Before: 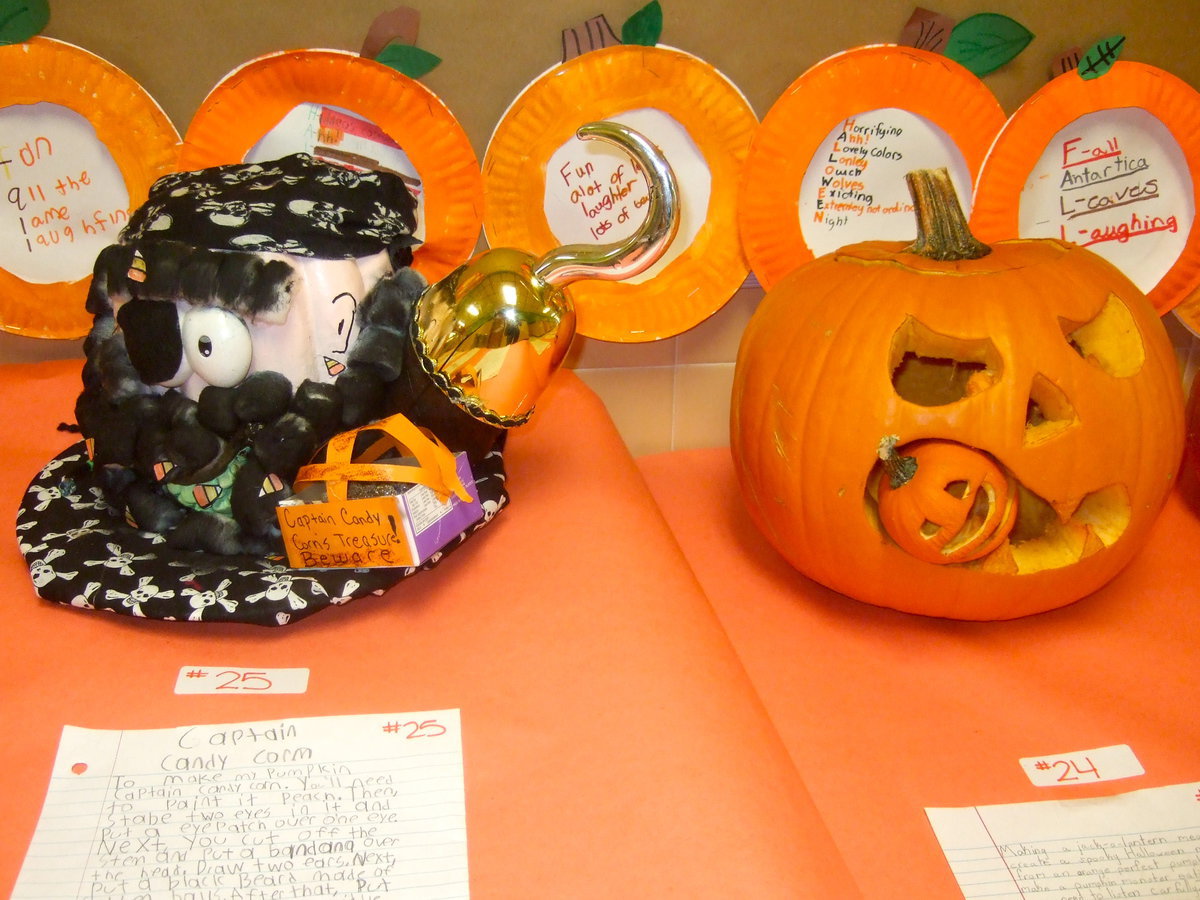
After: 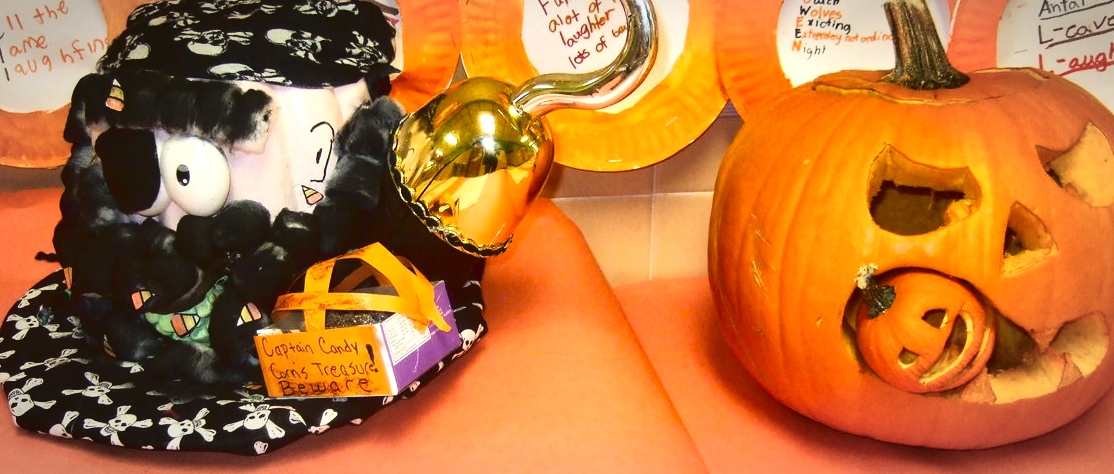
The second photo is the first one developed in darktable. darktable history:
crop: left 1.848%, top 19.099%, right 5.301%, bottom 28.211%
vignetting: brightness -0.398, saturation -0.308, automatic ratio true
tone curve: curves: ch0 [(0, 0) (0.003, 0.082) (0.011, 0.082) (0.025, 0.088) (0.044, 0.088) (0.069, 0.093) (0.1, 0.101) (0.136, 0.109) (0.177, 0.129) (0.224, 0.155) (0.277, 0.214) (0.335, 0.289) (0.399, 0.378) (0.468, 0.476) (0.543, 0.589) (0.623, 0.713) (0.709, 0.826) (0.801, 0.908) (0.898, 0.98) (1, 1)], color space Lab, linked channels, preserve colors none
local contrast: mode bilateral grid, contrast 20, coarseness 51, detail 150%, midtone range 0.2
